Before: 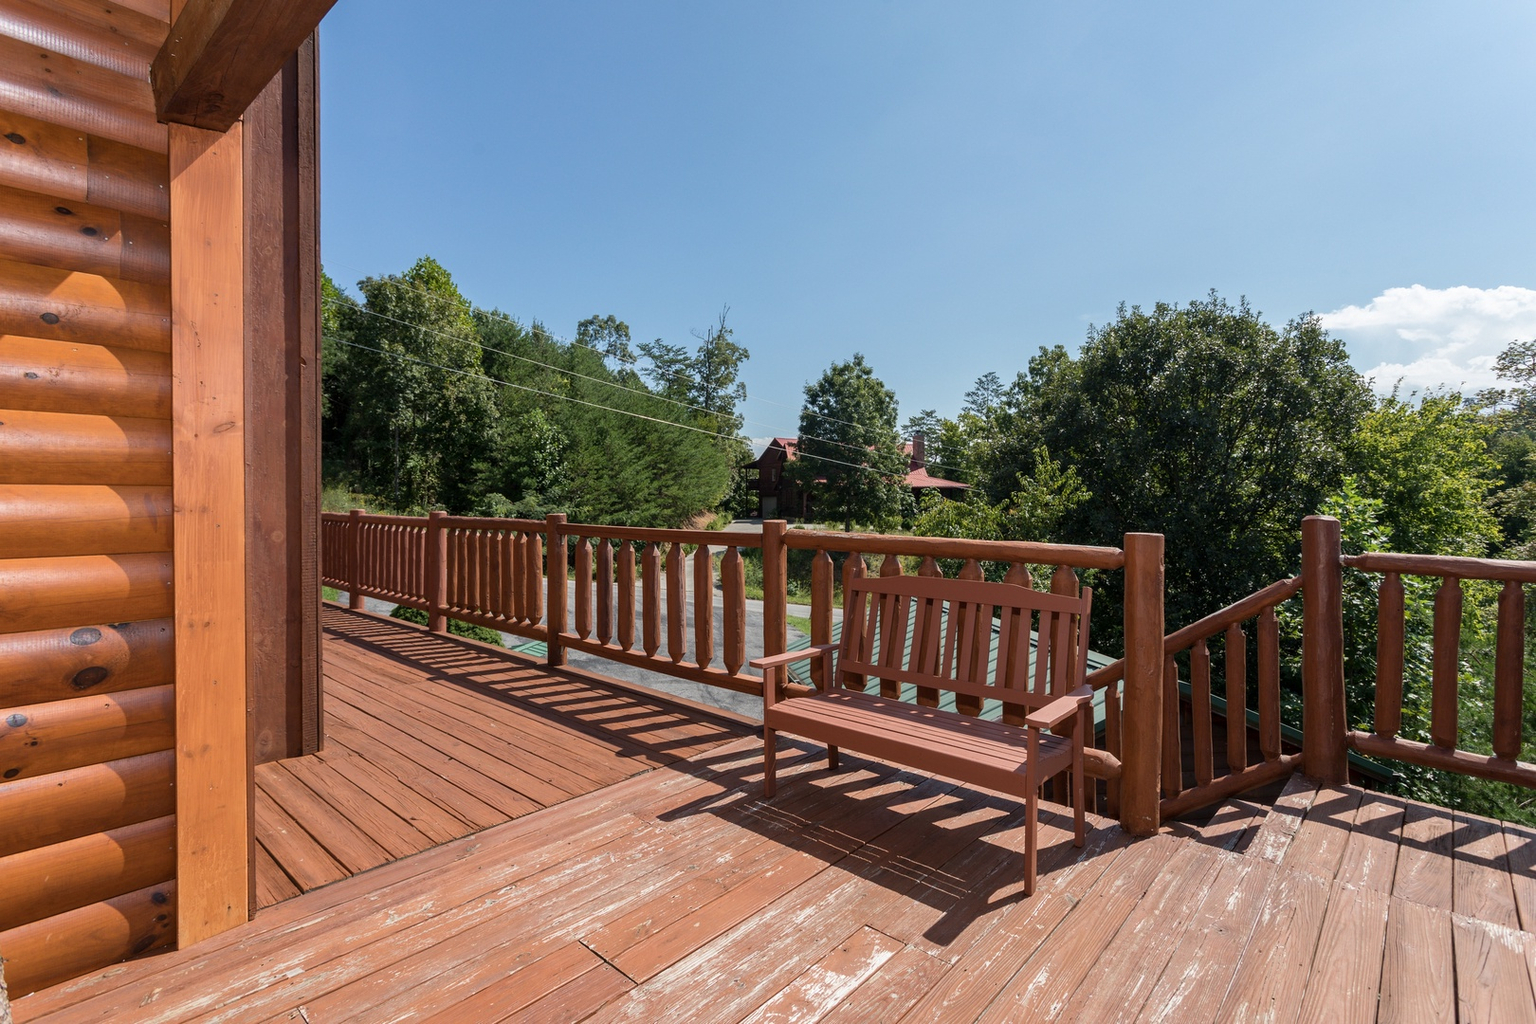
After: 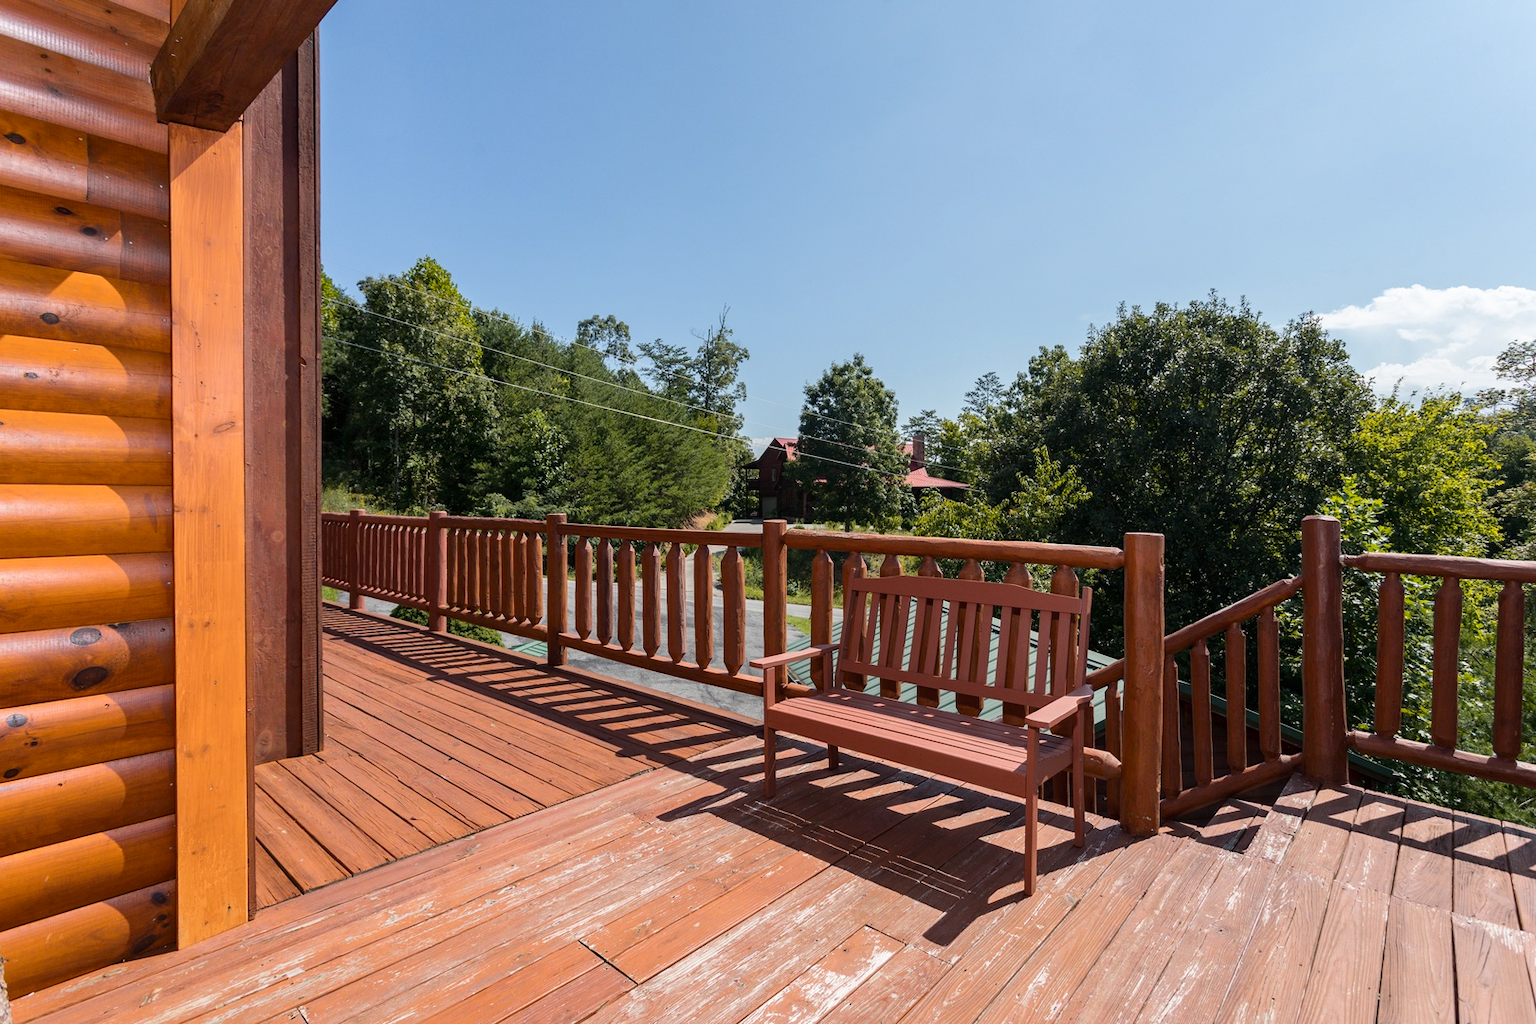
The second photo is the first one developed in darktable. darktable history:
tone curve: curves: ch0 [(0, 0.003) (0.117, 0.101) (0.257, 0.246) (0.408, 0.432) (0.611, 0.653) (0.824, 0.846) (1, 1)]; ch1 [(0, 0) (0.227, 0.197) (0.405, 0.421) (0.501, 0.501) (0.522, 0.53) (0.563, 0.572) (0.589, 0.611) (0.699, 0.709) (0.976, 0.992)]; ch2 [(0, 0) (0.208, 0.176) (0.377, 0.38) (0.5, 0.5) (0.537, 0.534) (0.571, 0.576) (0.681, 0.746) (1, 1)], color space Lab, independent channels, preserve colors none
